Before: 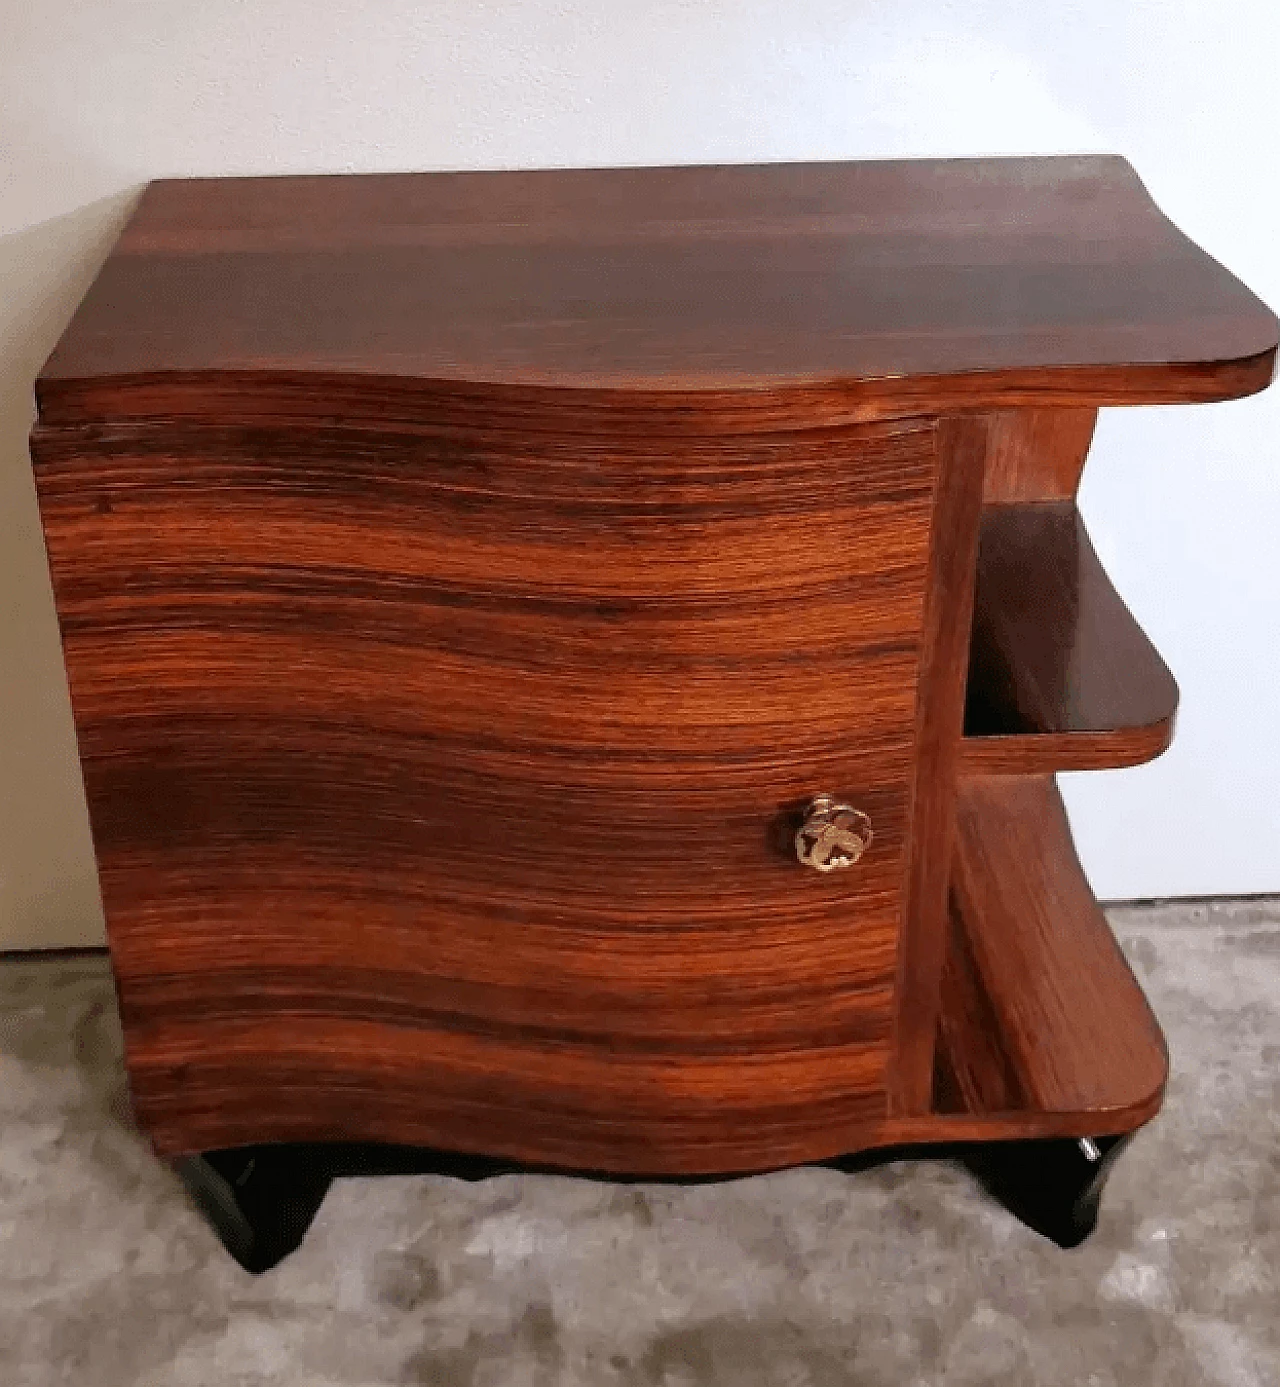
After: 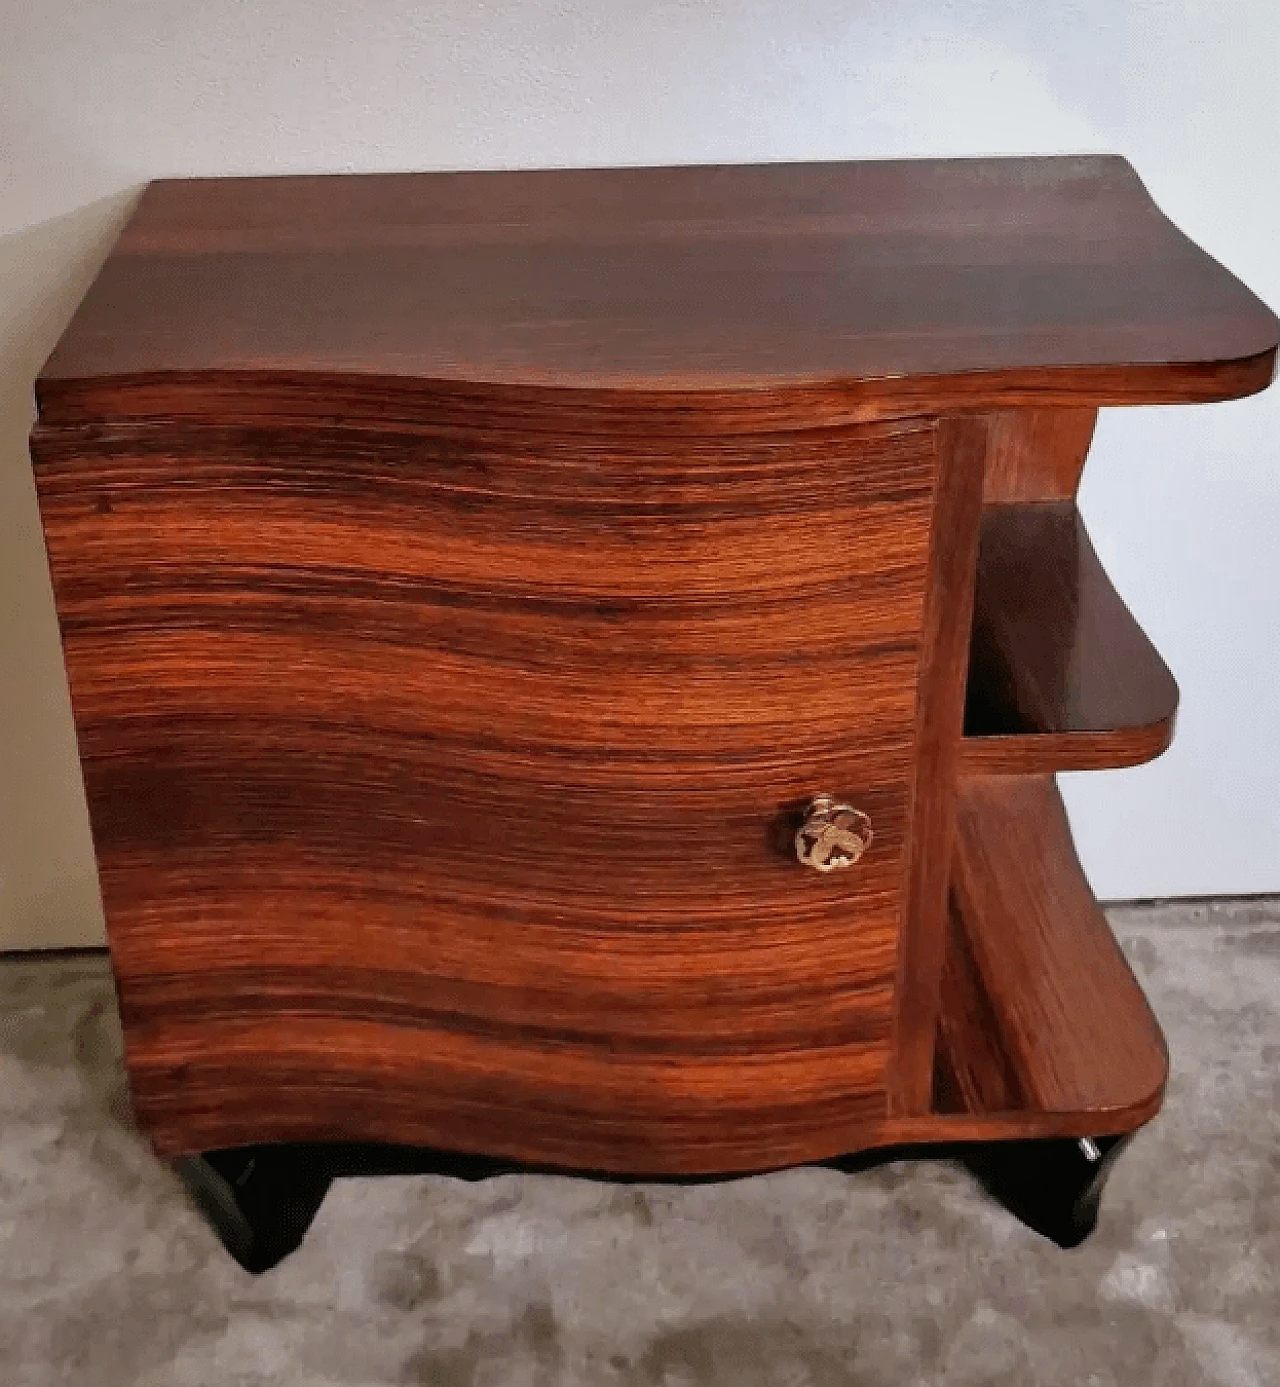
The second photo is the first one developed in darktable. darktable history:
shadows and highlights: white point adjustment 0.07, soften with gaussian
exposure: exposure -0.266 EV, compensate highlight preservation false
